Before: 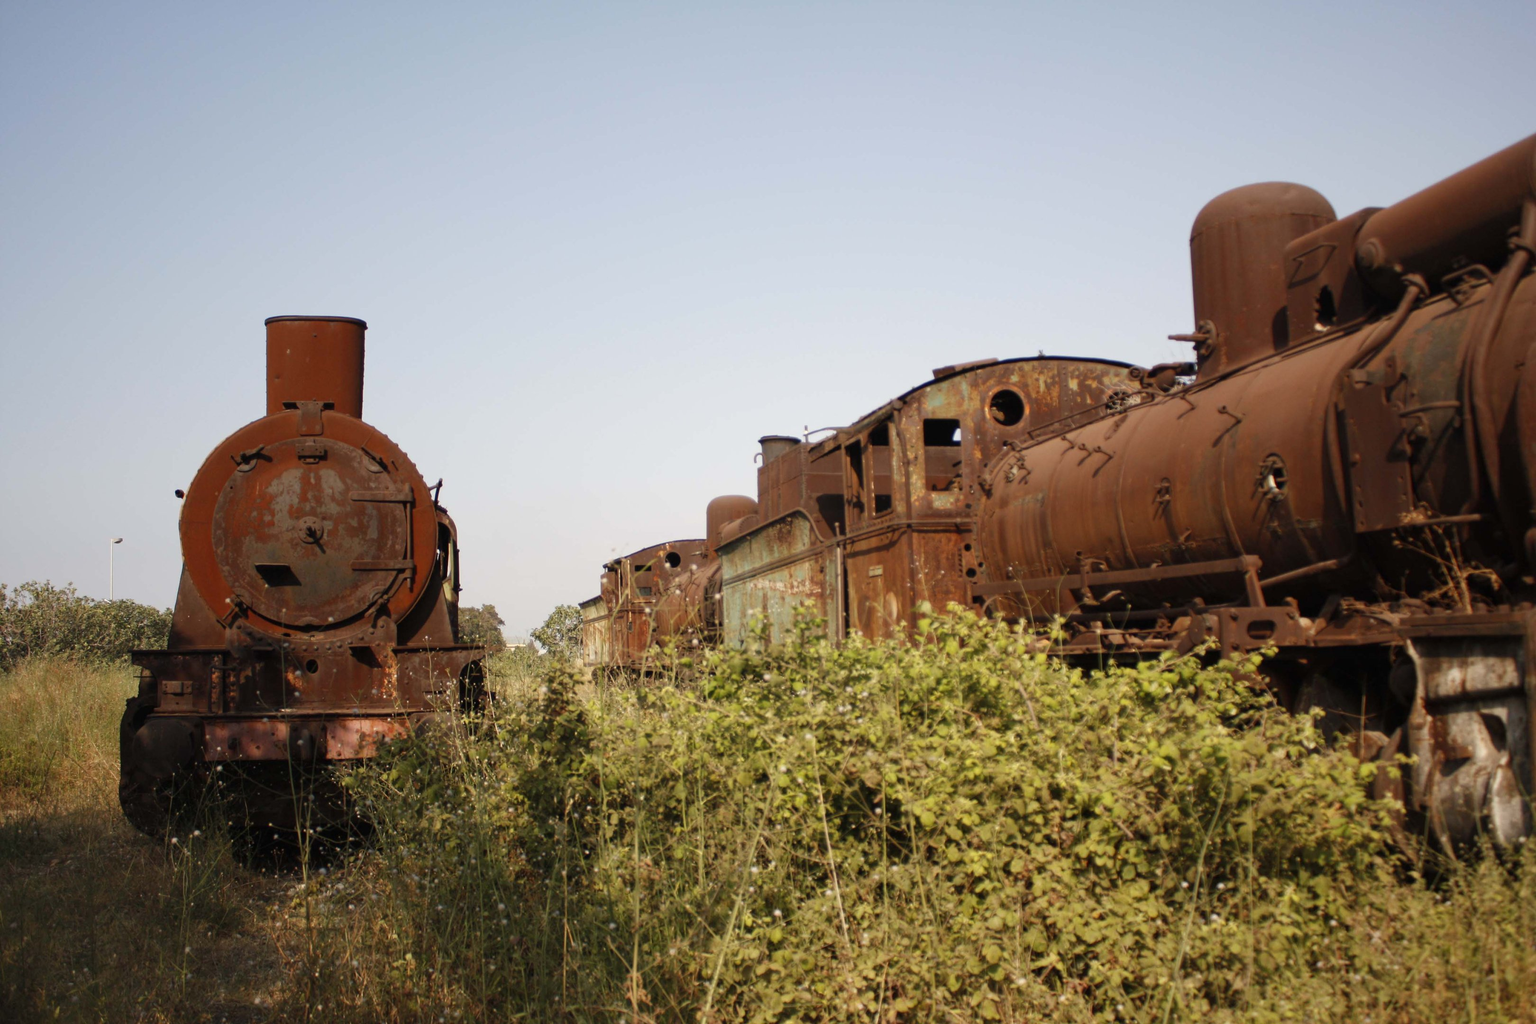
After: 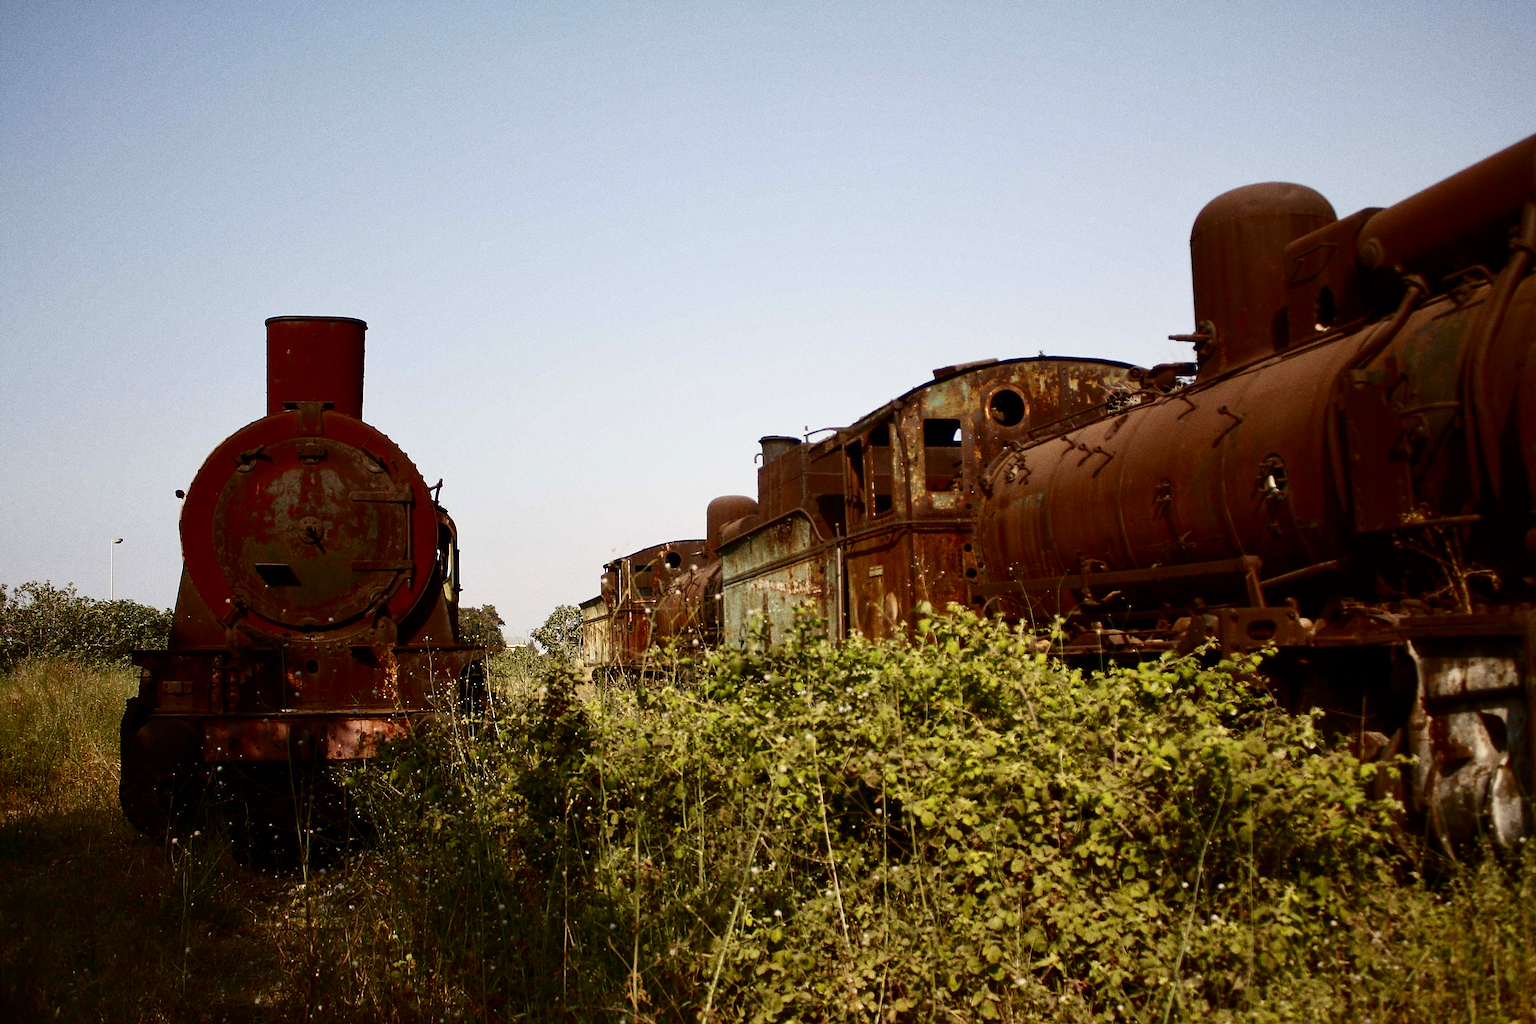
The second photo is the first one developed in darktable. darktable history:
grain: coarseness 0.09 ISO, strength 40%
tone equalizer: on, module defaults
contrast brightness saturation: contrast 0.24, brightness -0.24, saturation 0.14
sharpen: radius 1.4, amount 1.25, threshold 0.7
